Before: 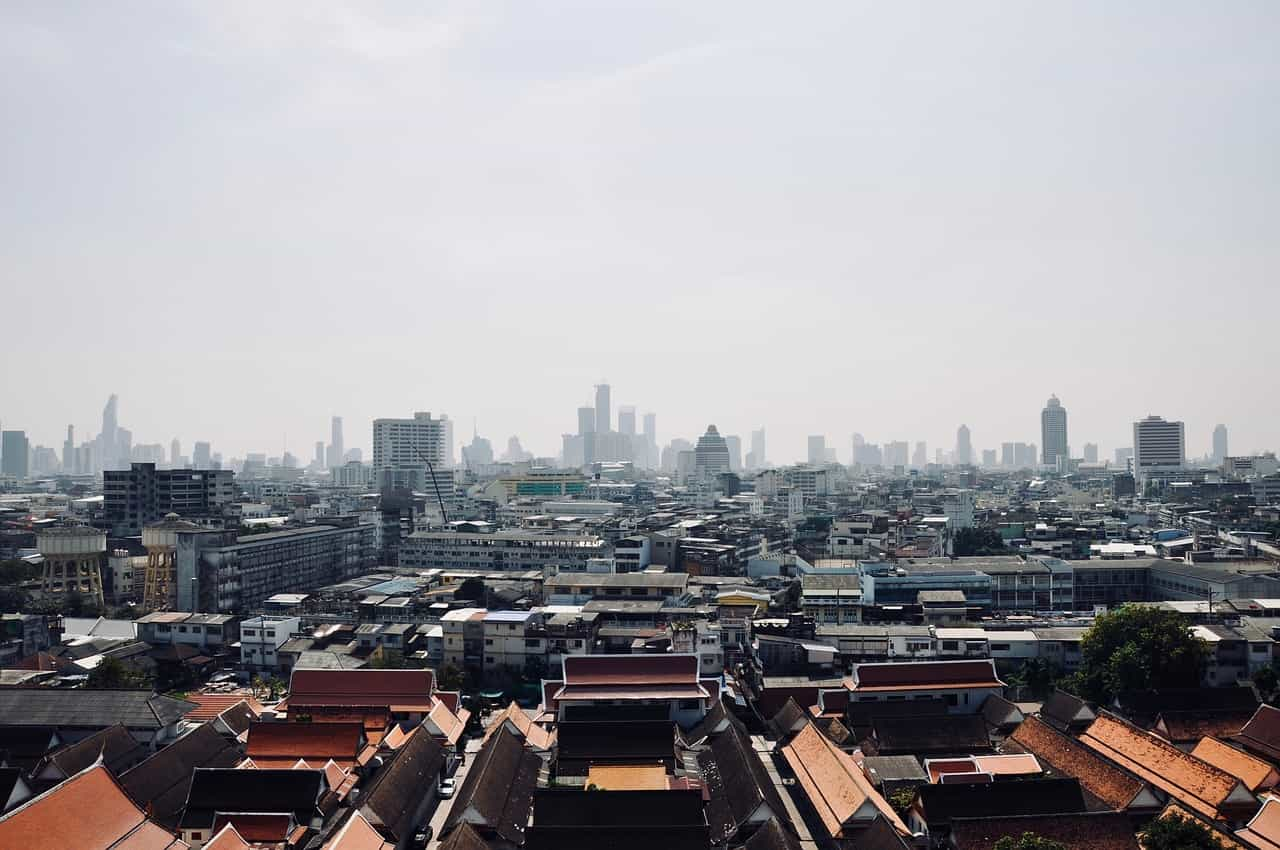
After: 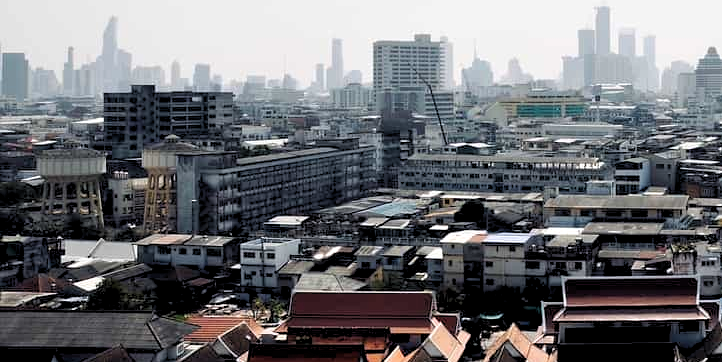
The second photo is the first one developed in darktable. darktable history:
exposure: compensate exposure bias true, compensate highlight preservation false
rgb levels: levels [[0.01, 0.419, 0.839], [0, 0.5, 1], [0, 0.5, 1]]
crop: top 44.483%, right 43.593%, bottom 12.892%
